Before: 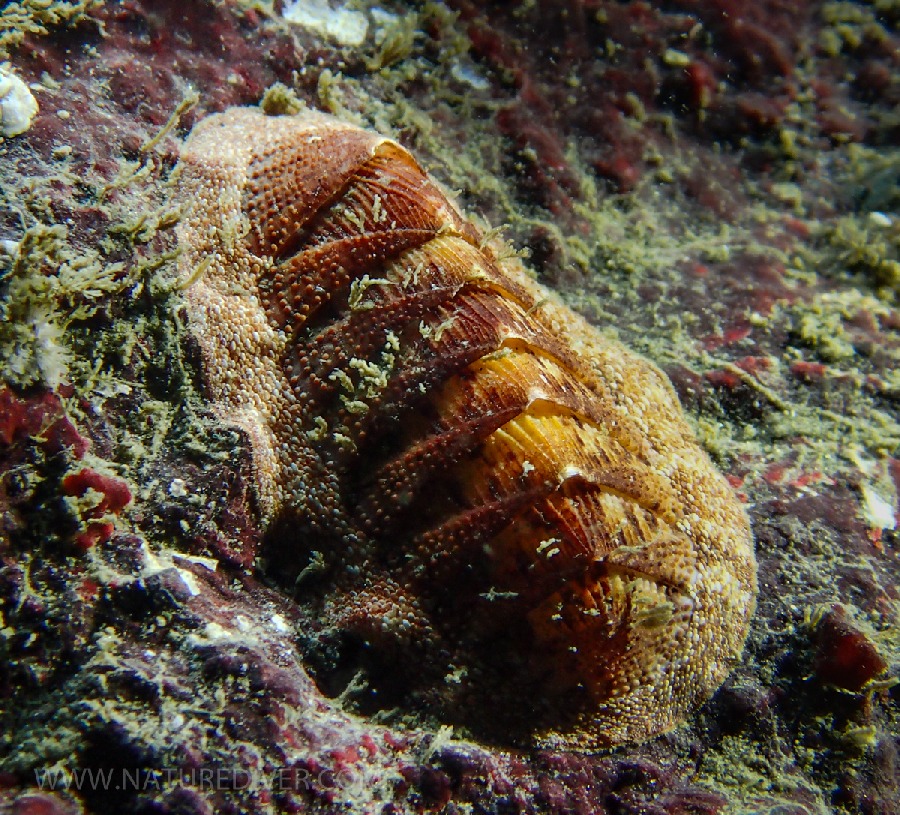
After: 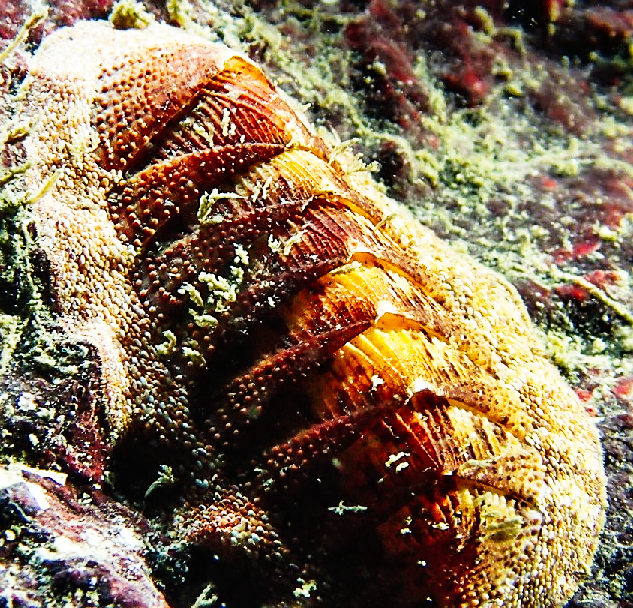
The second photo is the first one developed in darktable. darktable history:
base curve: curves: ch0 [(0, 0) (0.007, 0.004) (0.027, 0.03) (0.046, 0.07) (0.207, 0.54) (0.442, 0.872) (0.673, 0.972) (1, 1)], preserve colors none
shadows and highlights: soften with gaussian
crop and rotate: left 16.803%, top 10.644%, right 12.826%, bottom 14.658%
sharpen: on, module defaults
